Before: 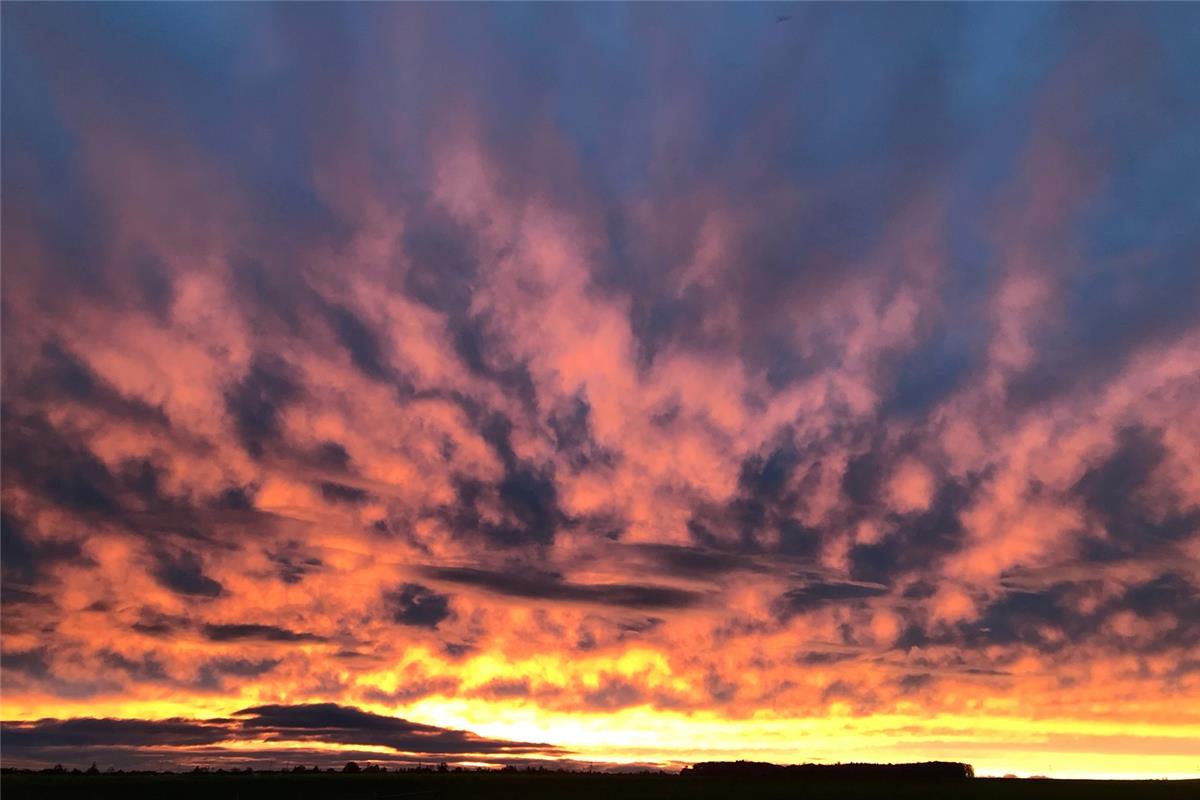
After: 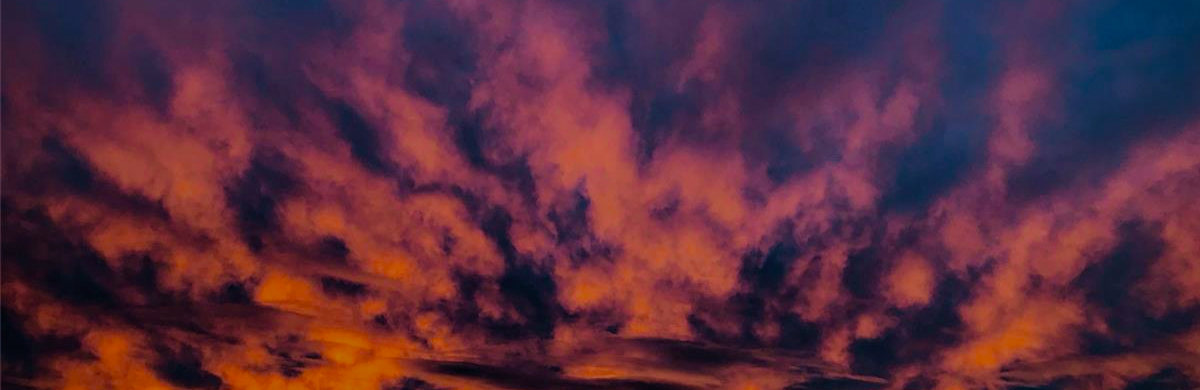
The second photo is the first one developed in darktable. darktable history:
exposure: exposure -0.897 EV, compensate exposure bias true, compensate highlight preservation false
crop and rotate: top 25.773%, bottom 25.452%
vignetting: fall-off start 88.9%, fall-off radius 44.1%, brightness -0.591, saturation -0.001, width/height ratio 1.166
haze removal: compatibility mode true, adaptive false
color balance rgb: perceptual saturation grading › global saturation 30.057%, global vibrance 20%
velvia: strength 39.78%
filmic rgb: black relative exposure -7.65 EV, white relative exposure 4.56 EV, hardness 3.61, preserve chrominance no, color science v5 (2021)
